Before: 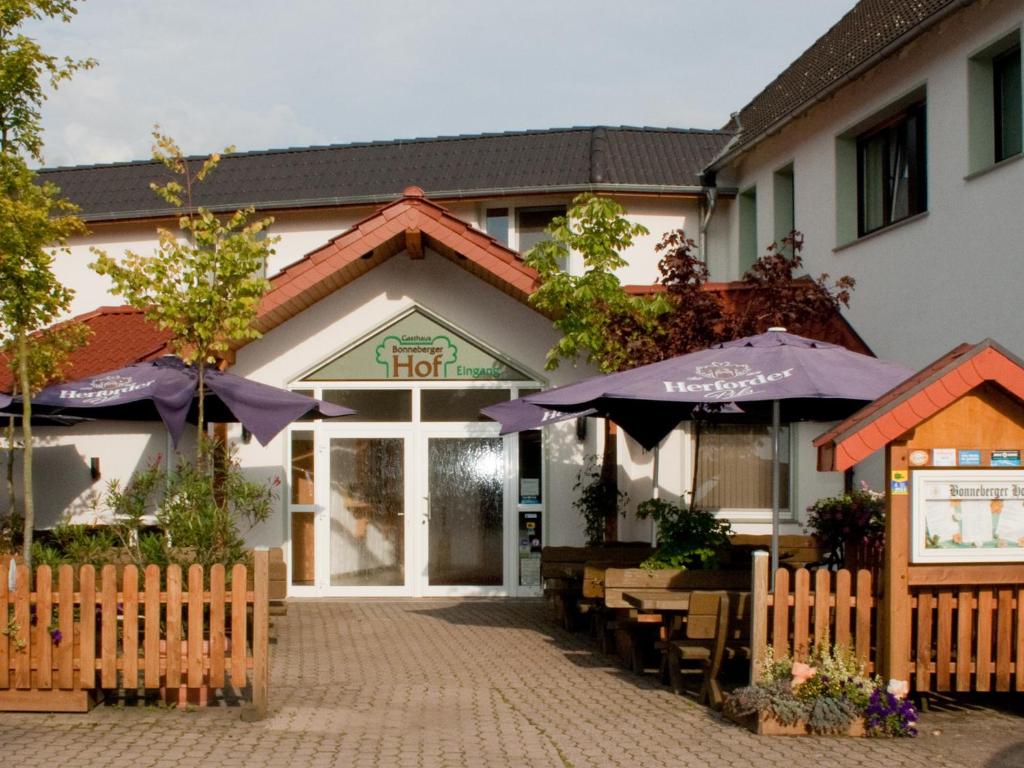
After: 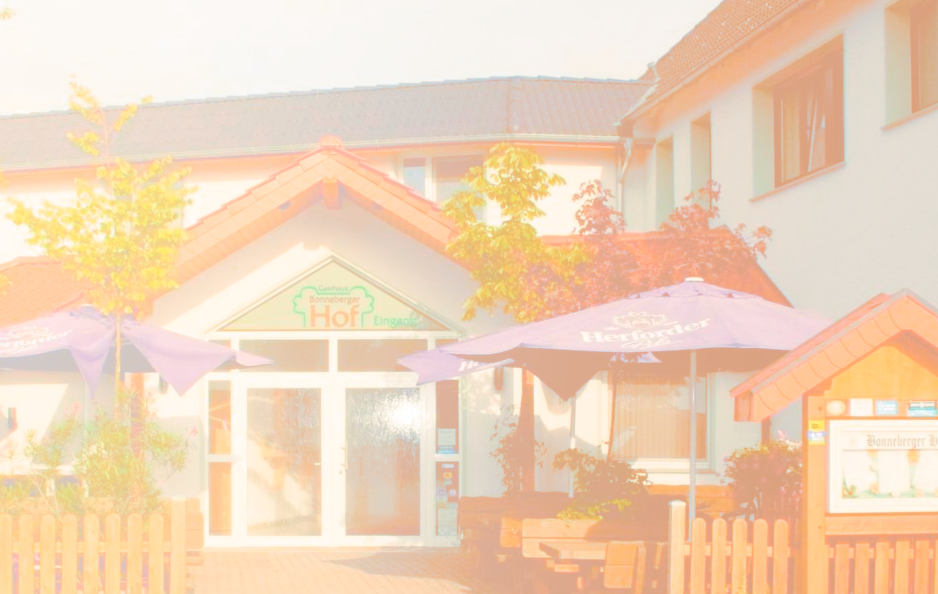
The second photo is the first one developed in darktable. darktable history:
split-toning: shadows › hue 26°, shadows › saturation 0.92, highlights › hue 40°, highlights › saturation 0.92, balance -63, compress 0%
crop: left 8.155%, top 6.611%, bottom 15.385%
bloom: size 70%, threshold 25%, strength 70%
